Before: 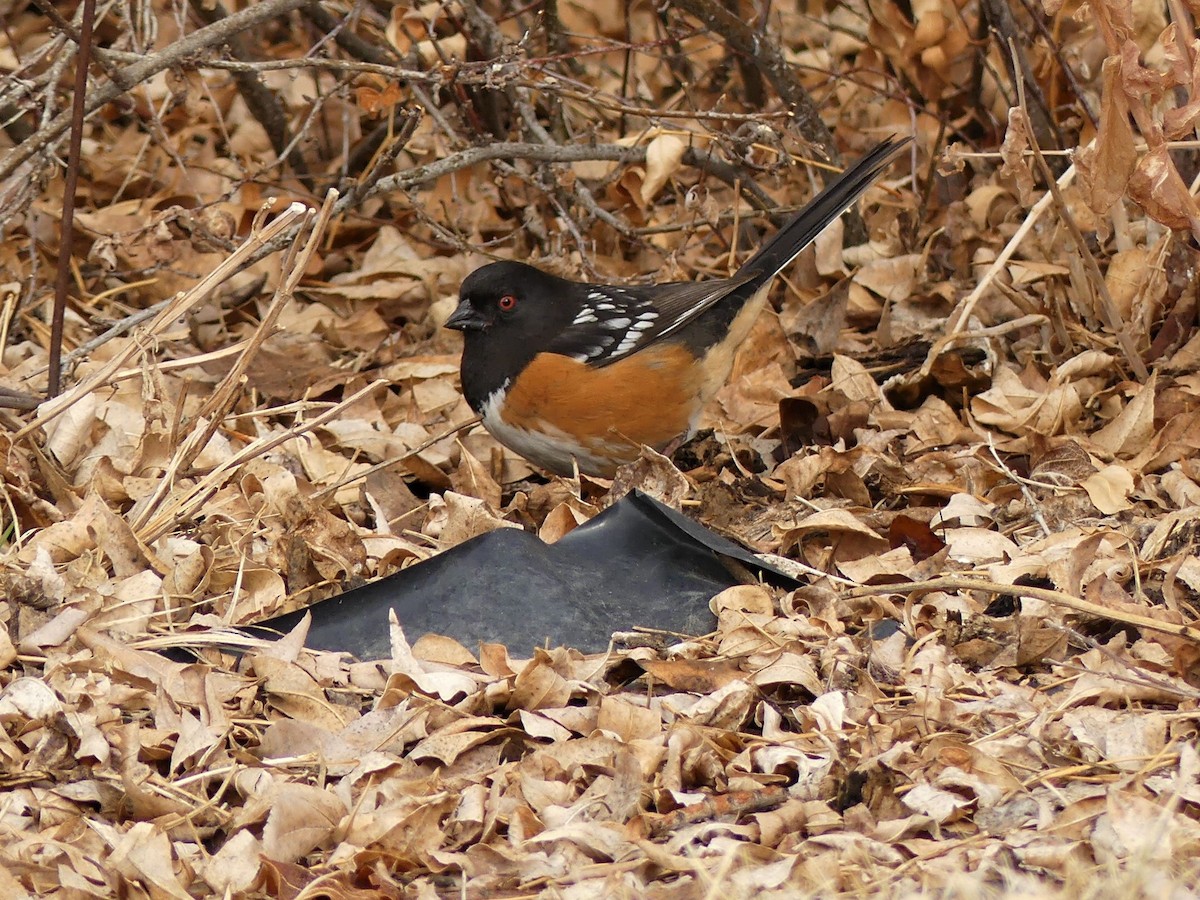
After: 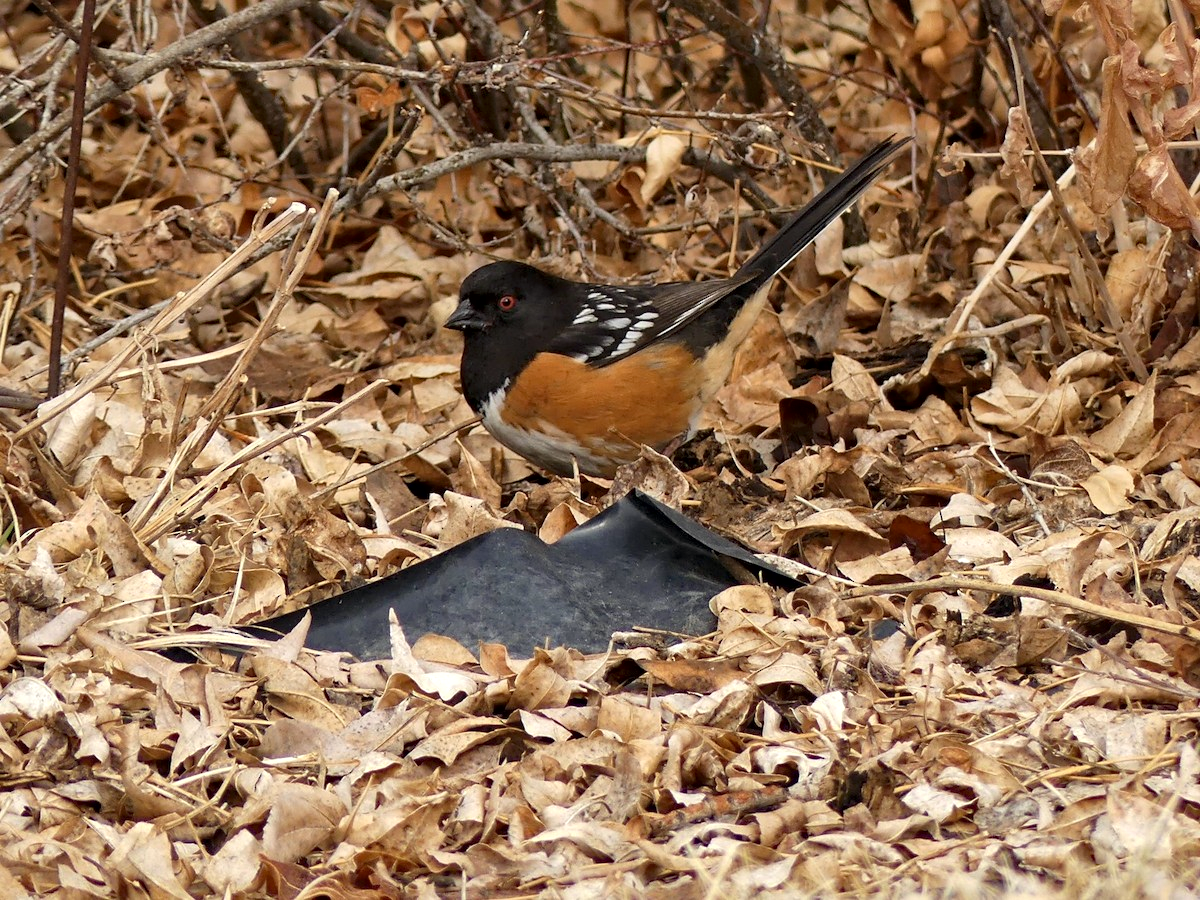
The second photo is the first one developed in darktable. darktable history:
haze removal: compatibility mode true, adaptive false
local contrast: mode bilateral grid, contrast 20, coarseness 50, detail 144%, midtone range 0.2
